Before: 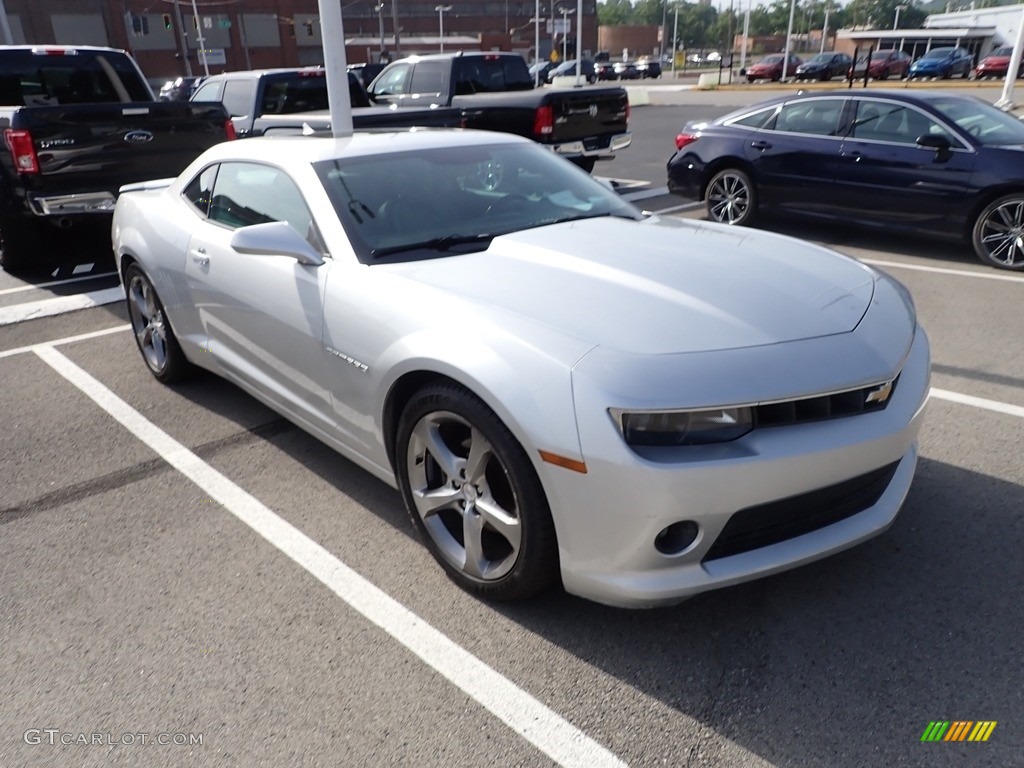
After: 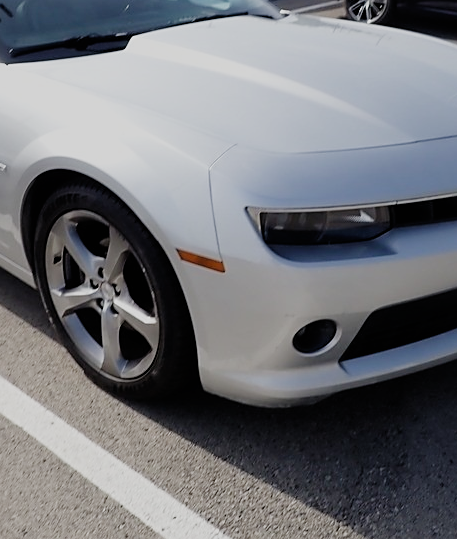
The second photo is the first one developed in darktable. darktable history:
filmic rgb: black relative exposure -7.65 EV, white relative exposure 4.56 EV, hardness 3.61, add noise in highlights 0.001, preserve chrominance no, color science v3 (2019), use custom middle-gray values true, contrast in highlights soft
crop: left 35.411%, top 26.246%, right 19.879%, bottom 3.447%
sharpen: radius 1.852, amount 0.408, threshold 1.738
